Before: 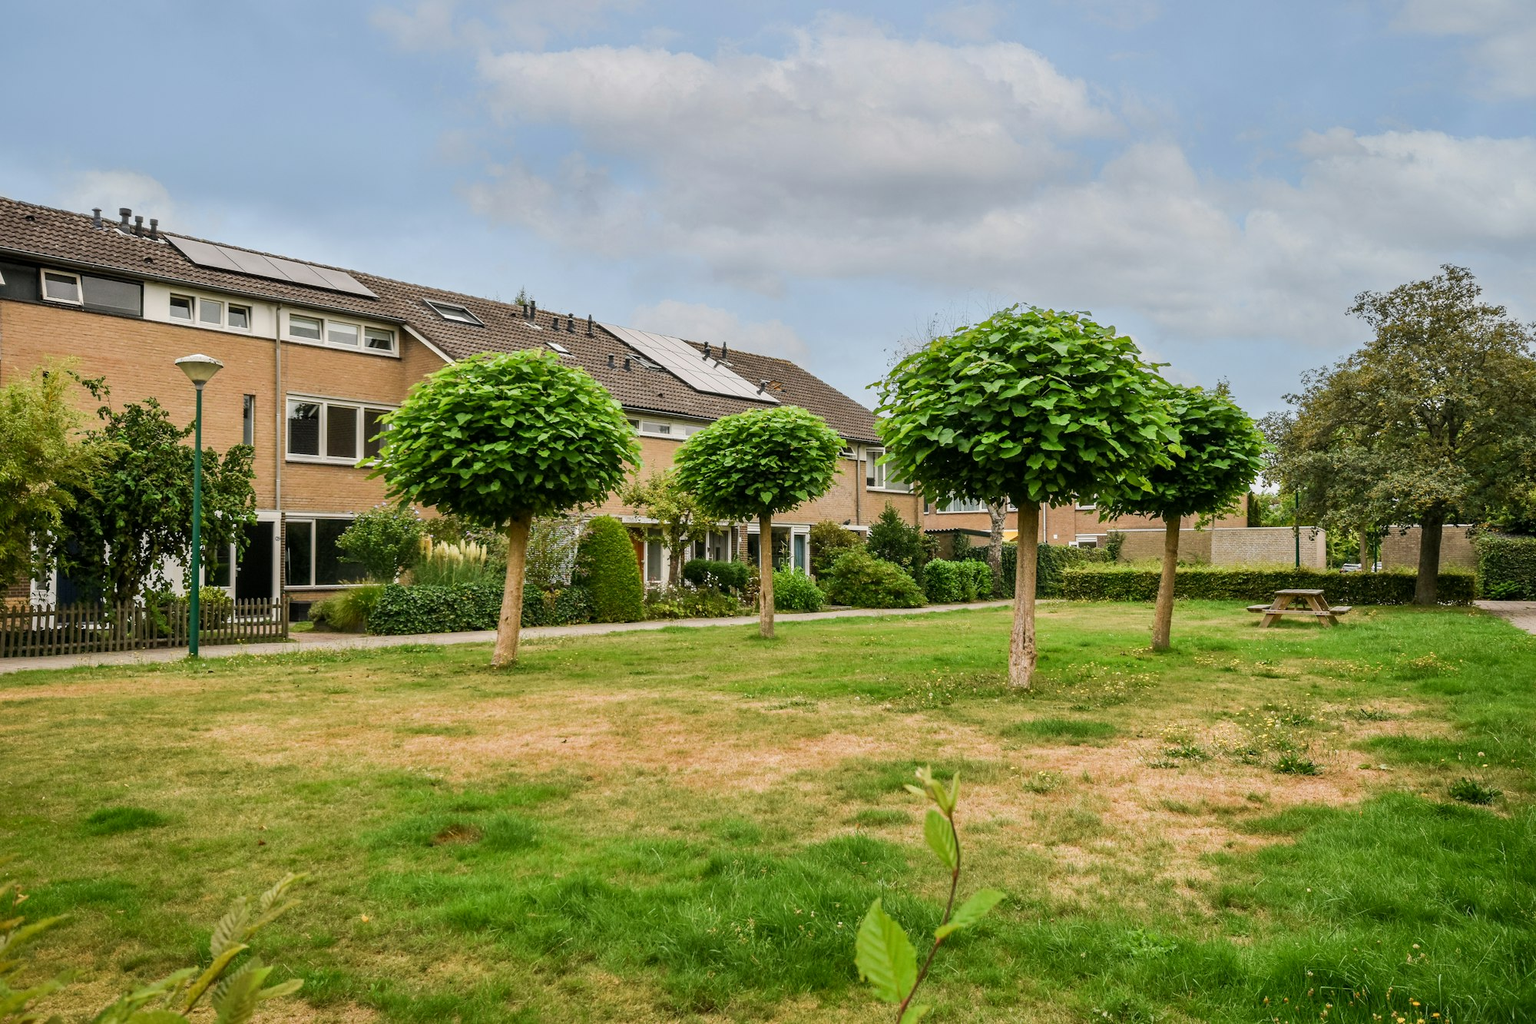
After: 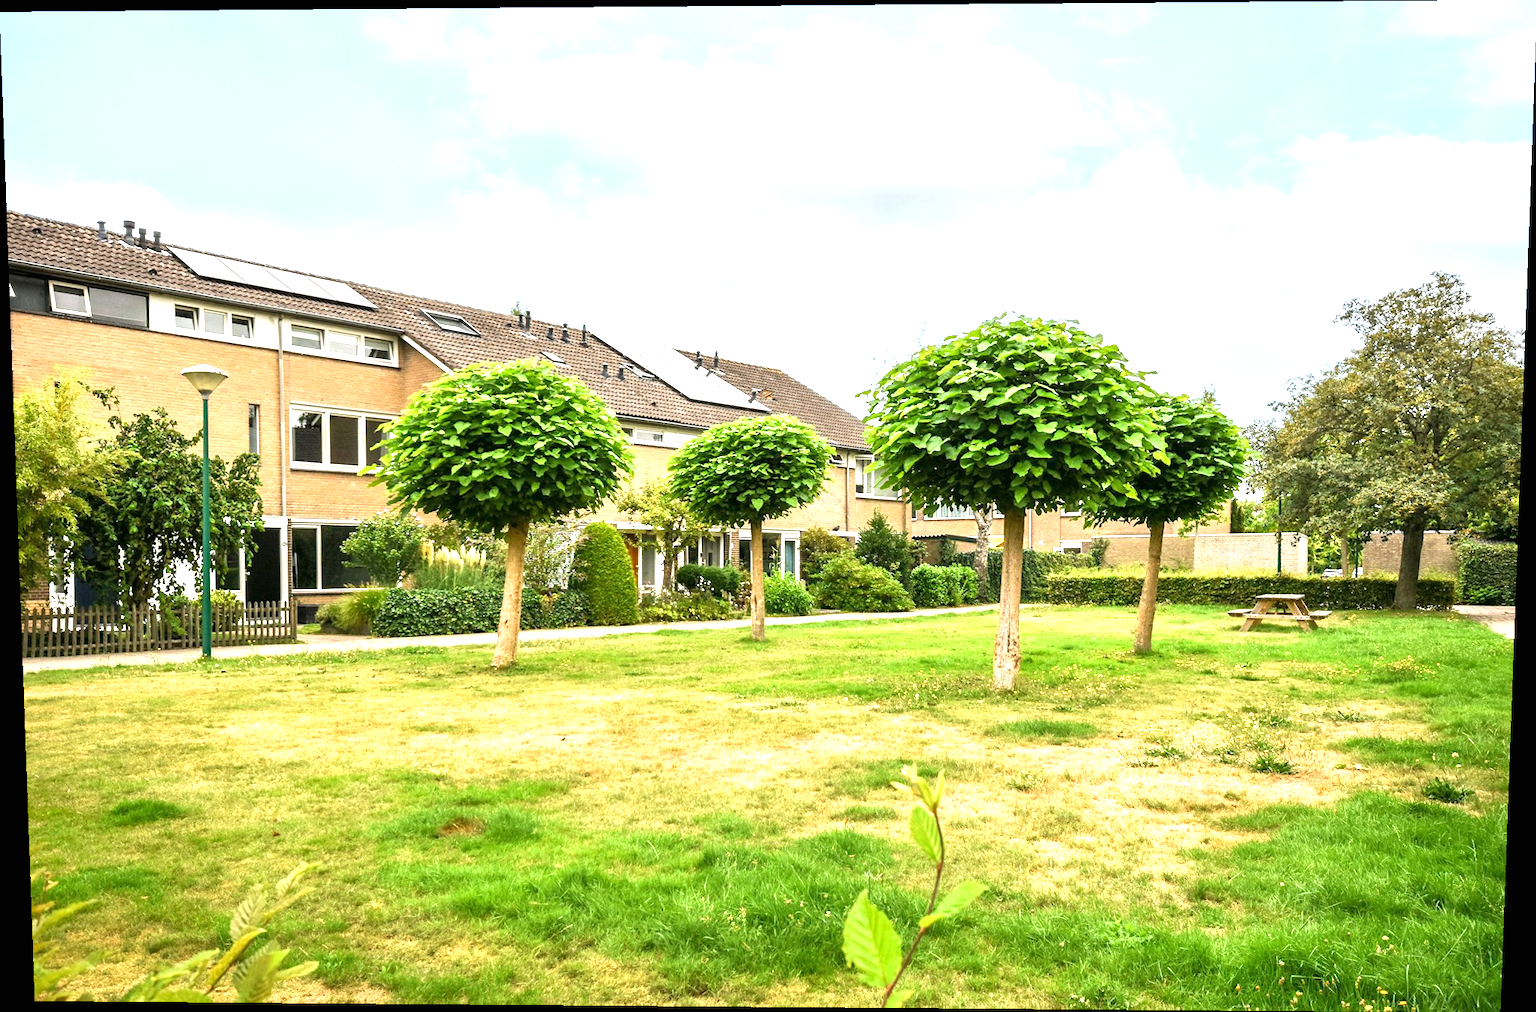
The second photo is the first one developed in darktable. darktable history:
rotate and perspective: lens shift (vertical) 0.048, lens shift (horizontal) -0.024, automatic cropping off
exposure: black level correction 0, exposure 1.379 EV, compensate exposure bias true, compensate highlight preservation false
